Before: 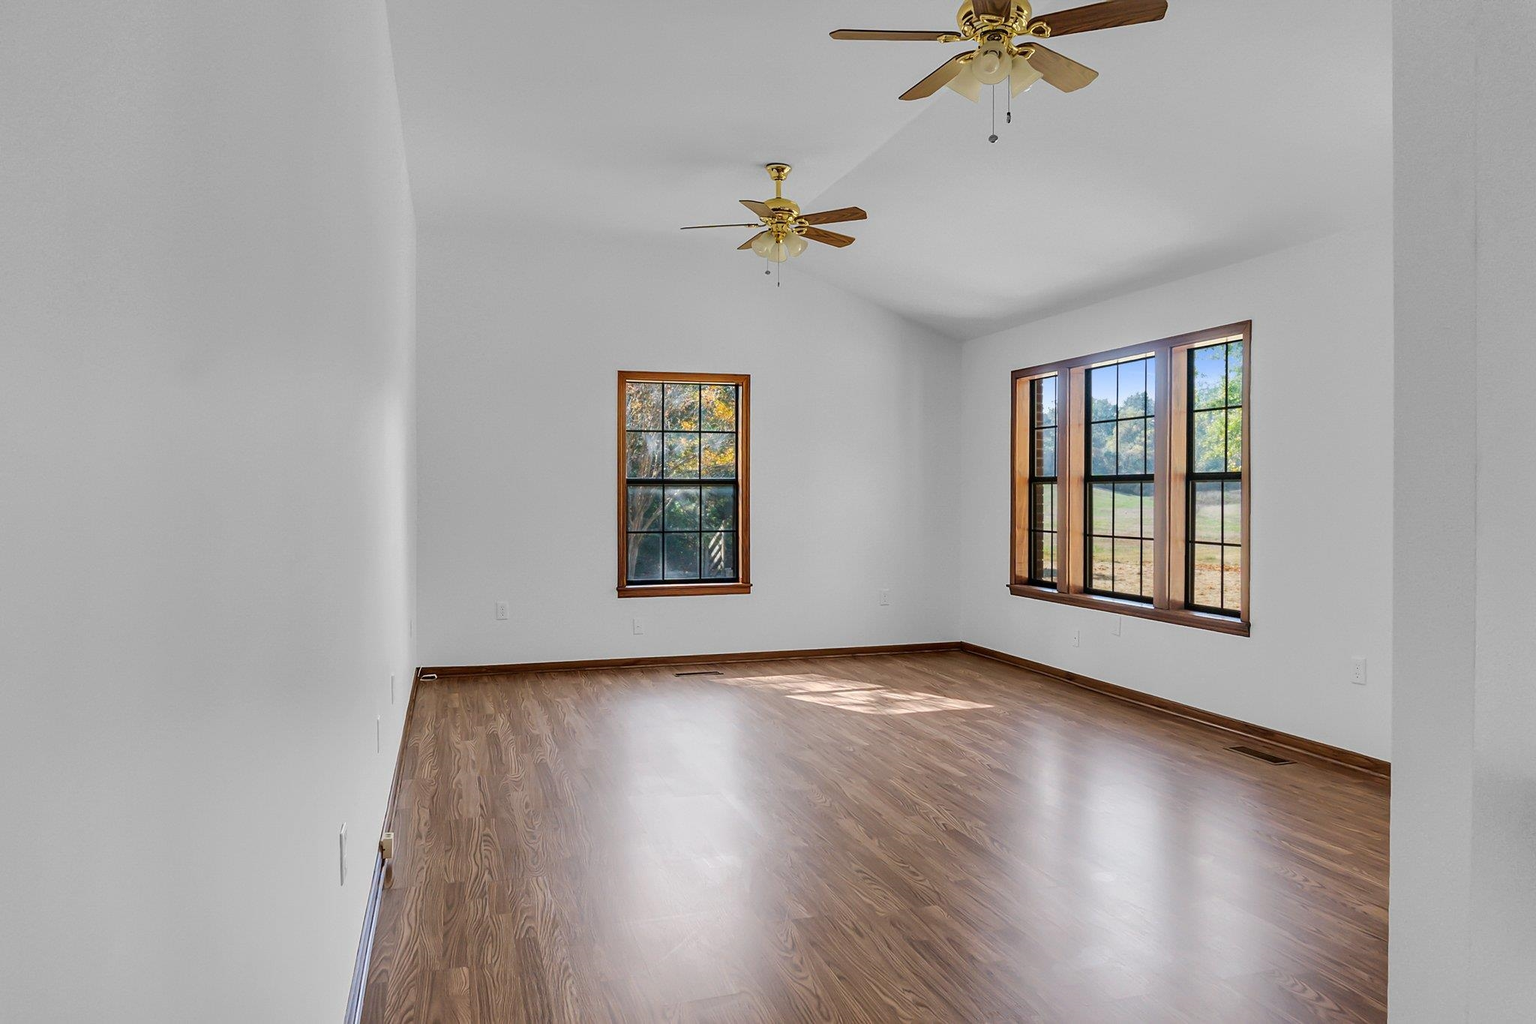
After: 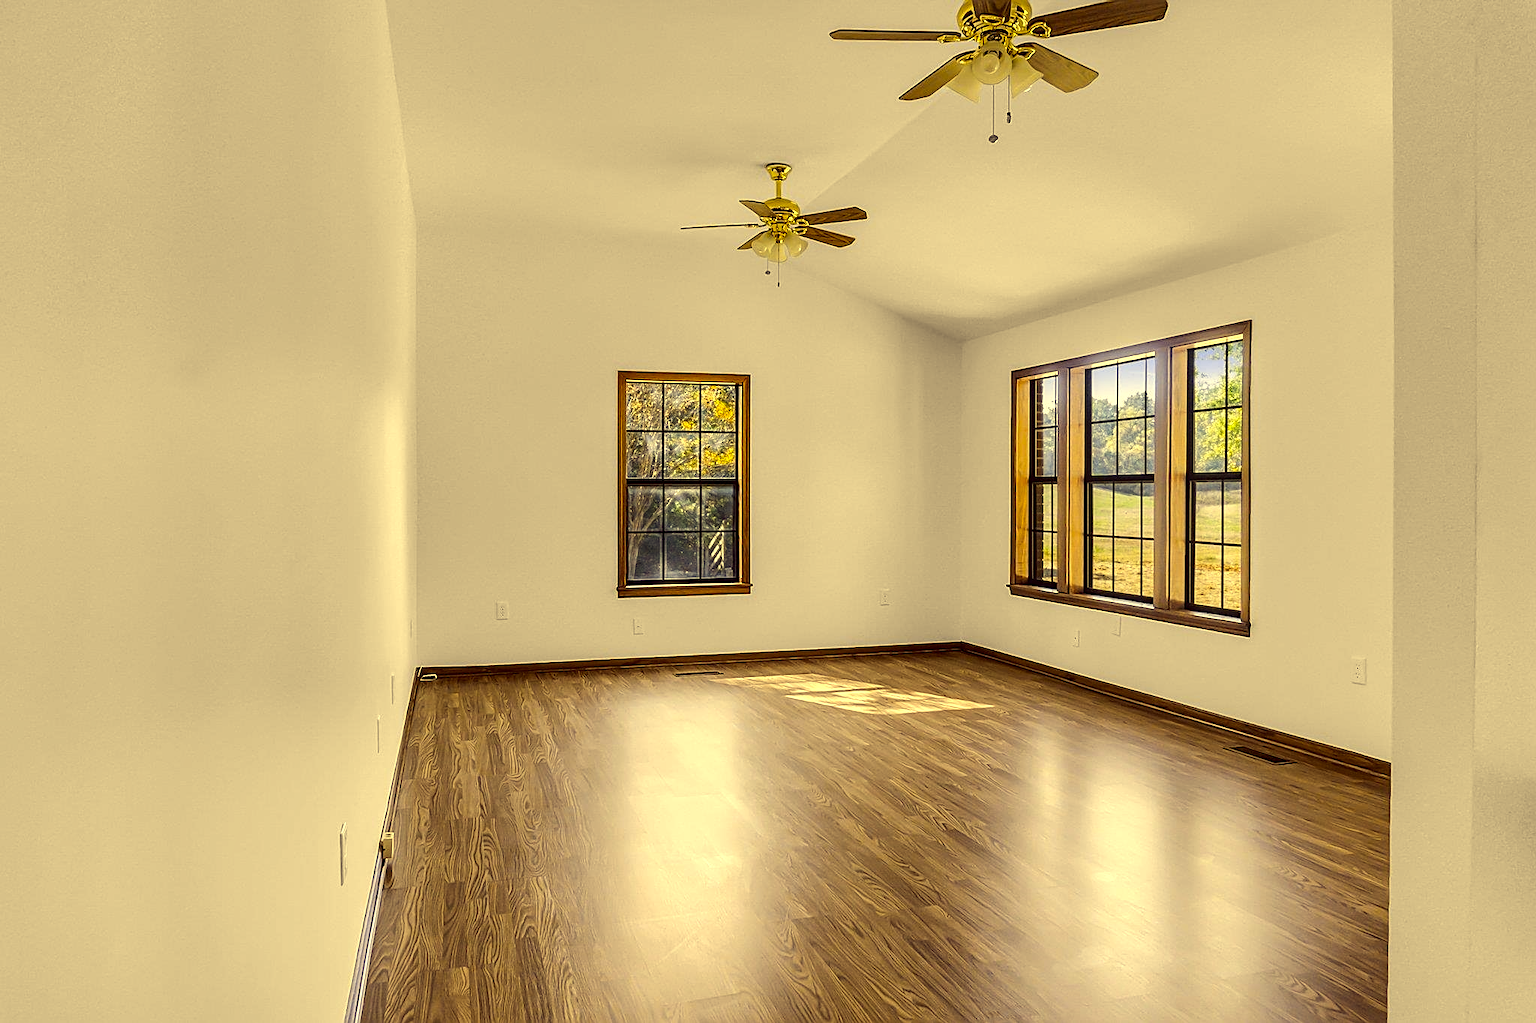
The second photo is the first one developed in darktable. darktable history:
sharpen: on, module defaults
color correction: highlights a* -0.482, highlights b* 40, shadows a* 9.8, shadows b* -0.161
tone equalizer: -8 EV -0.417 EV, -7 EV -0.389 EV, -6 EV -0.333 EV, -5 EV -0.222 EV, -3 EV 0.222 EV, -2 EV 0.333 EV, -1 EV 0.389 EV, +0 EV 0.417 EV, edges refinement/feathering 500, mask exposure compensation -1.57 EV, preserve details no
local contrast: on, module defaults
white balance: red 1.009, blue 1.027
color contrast: green-magenta contrast 0.8, blue-yellow contrast 1.1, unbound 0
